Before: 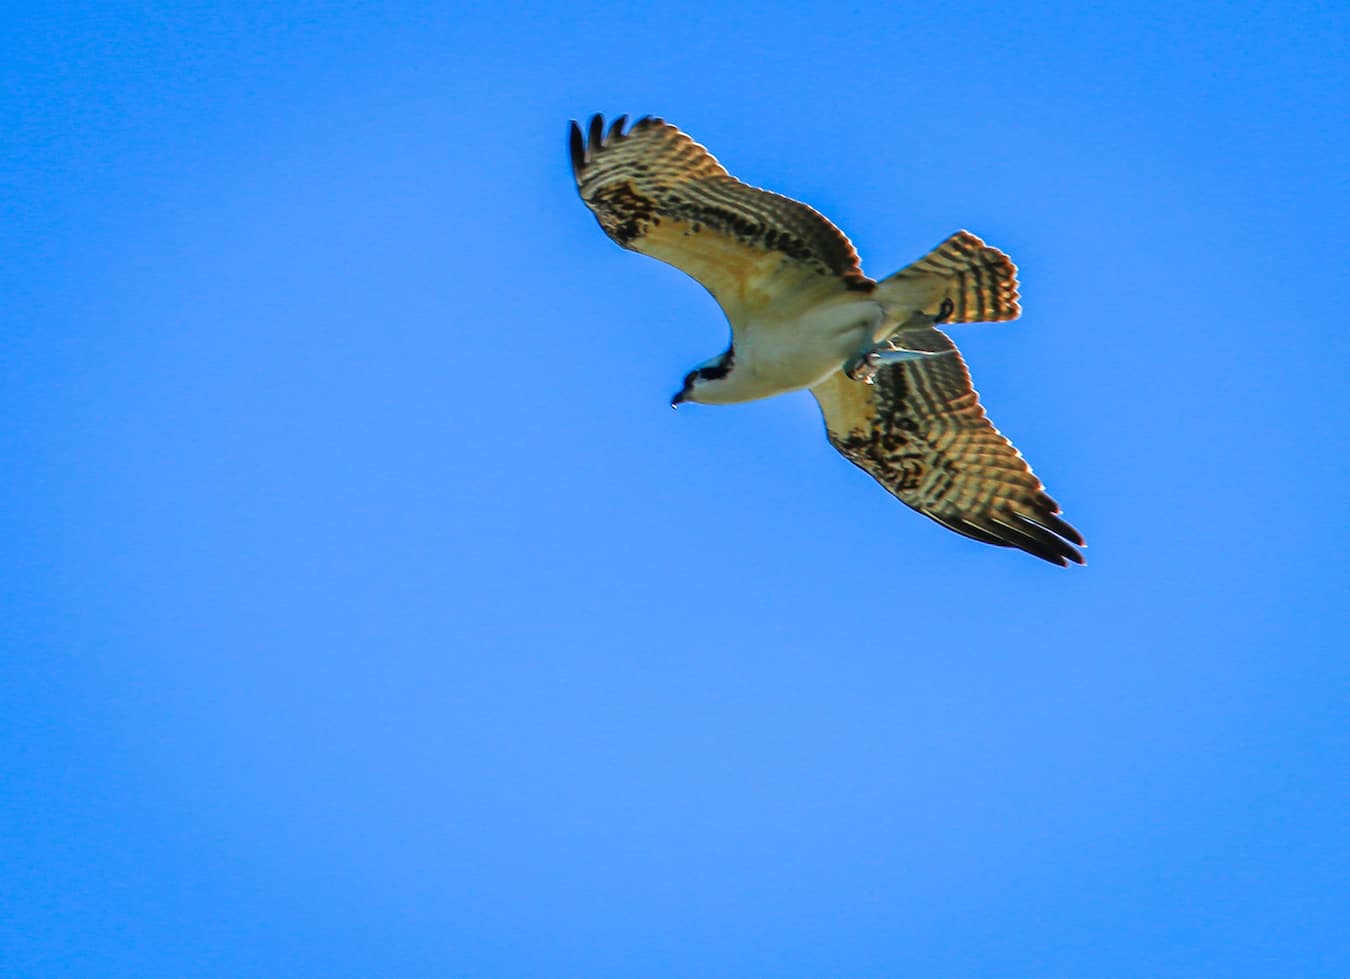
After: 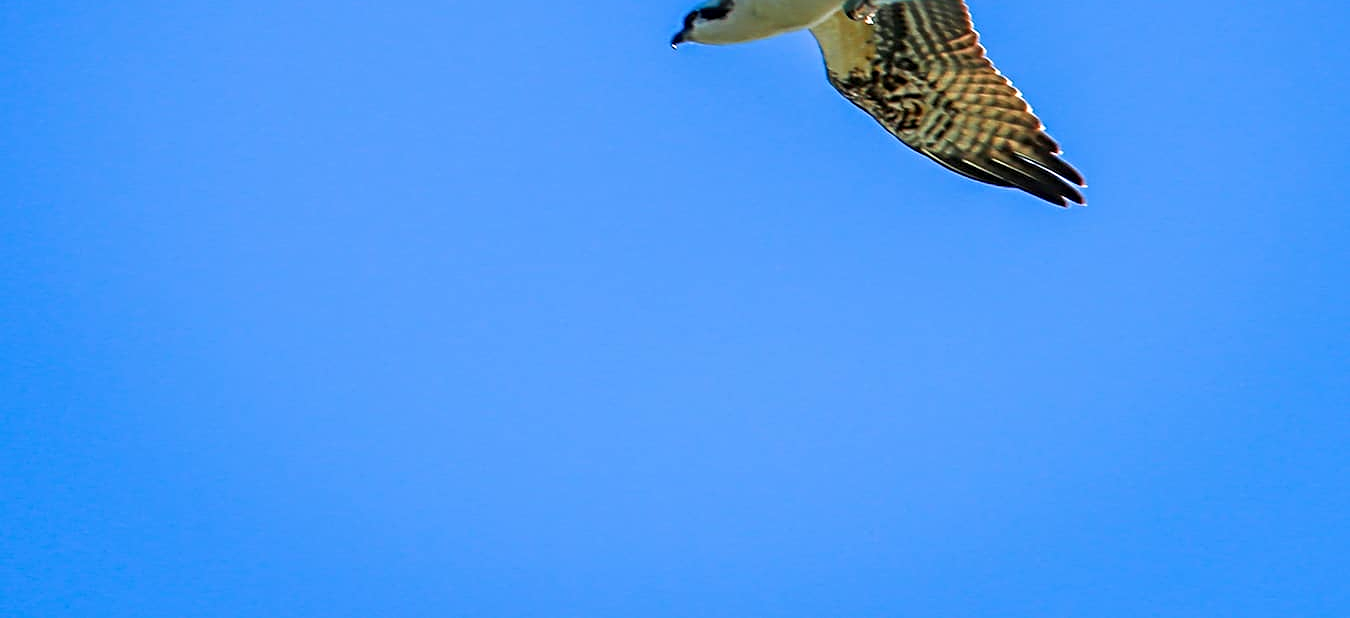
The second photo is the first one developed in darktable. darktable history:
sharpen: radius 3.951
crop and rotate: top 36.777%
